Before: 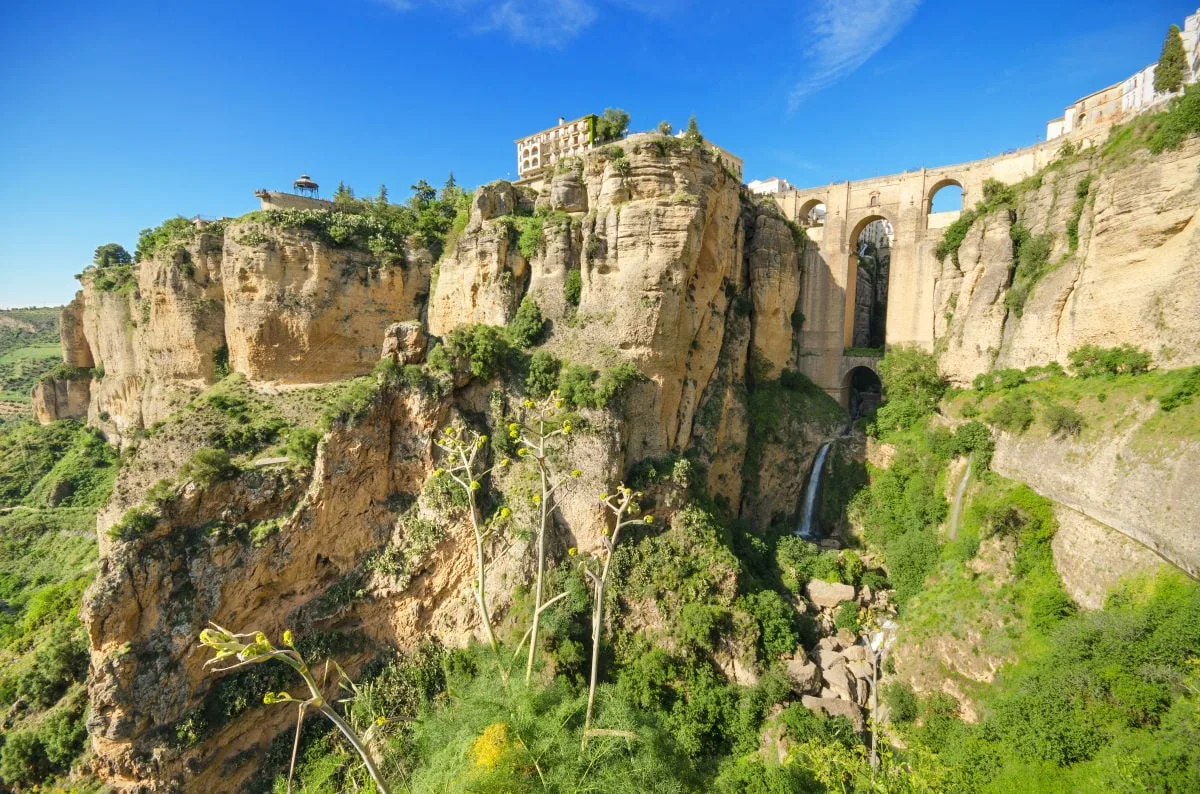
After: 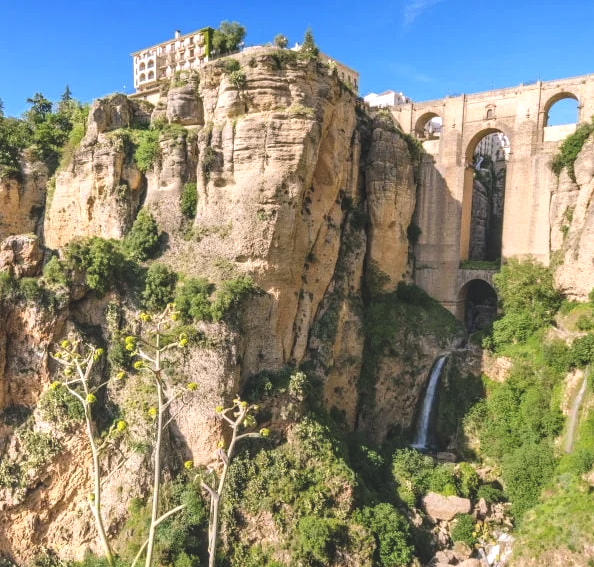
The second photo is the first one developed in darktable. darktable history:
local contrast: detail 130%
exposure: black level correction -0.023, exposure -0.039 EV, compensate highlight preservation false
white balance: red 1.05, blue 1.072
crop: left 32.075%, top 10.976%, right 18.355%, bottom 17.596%
